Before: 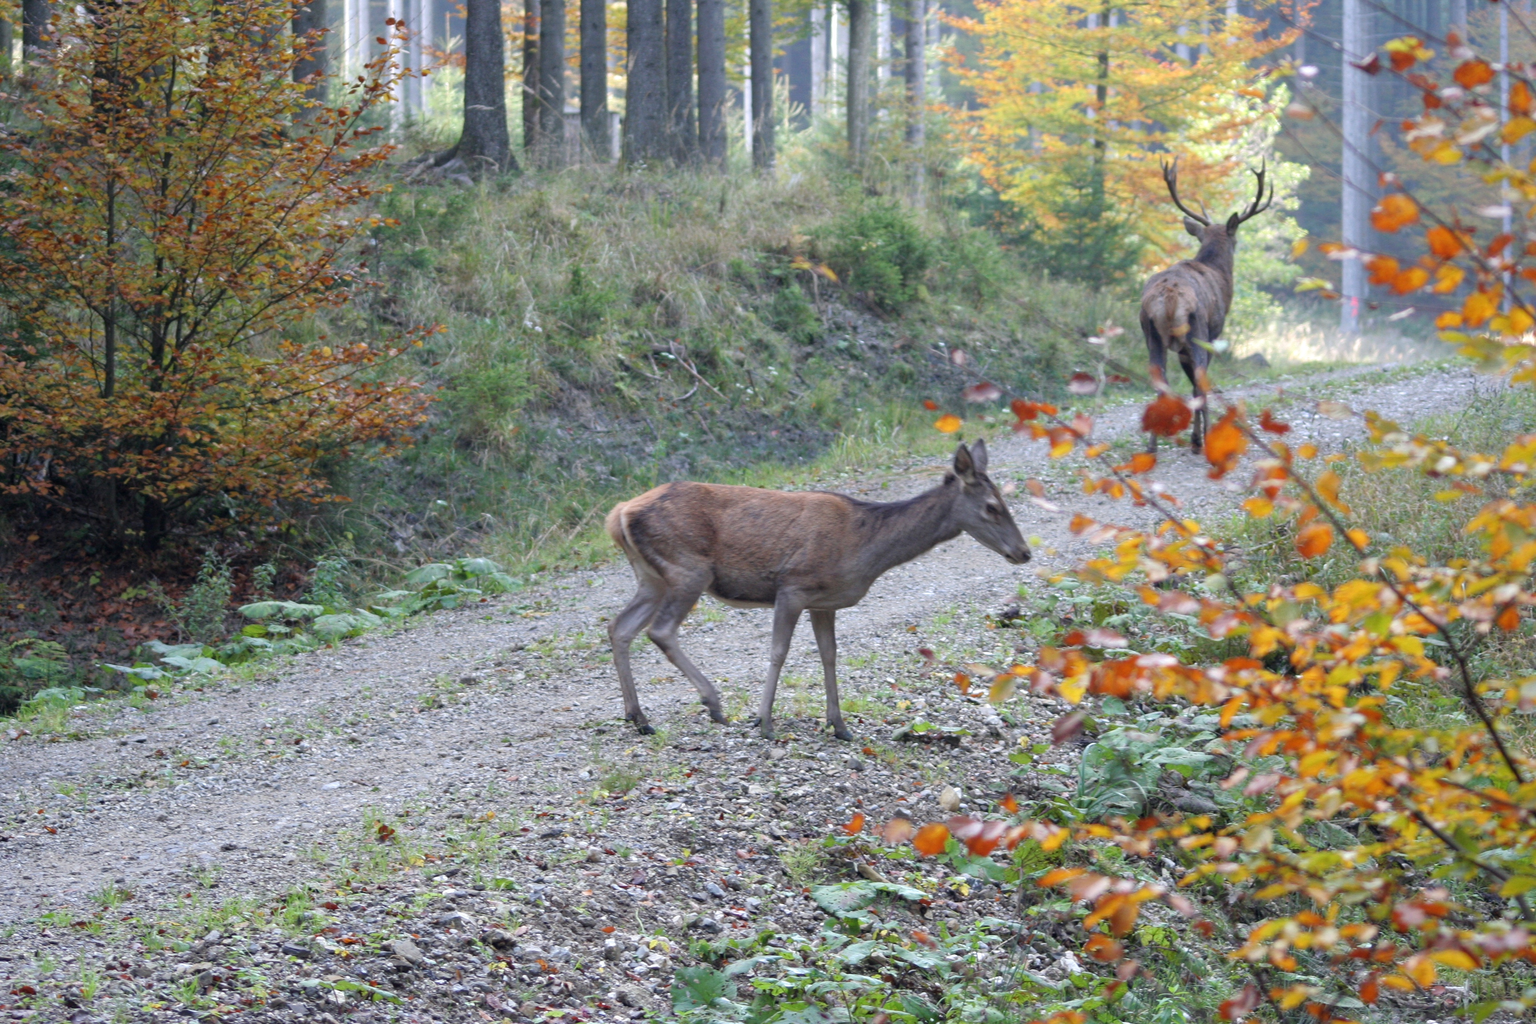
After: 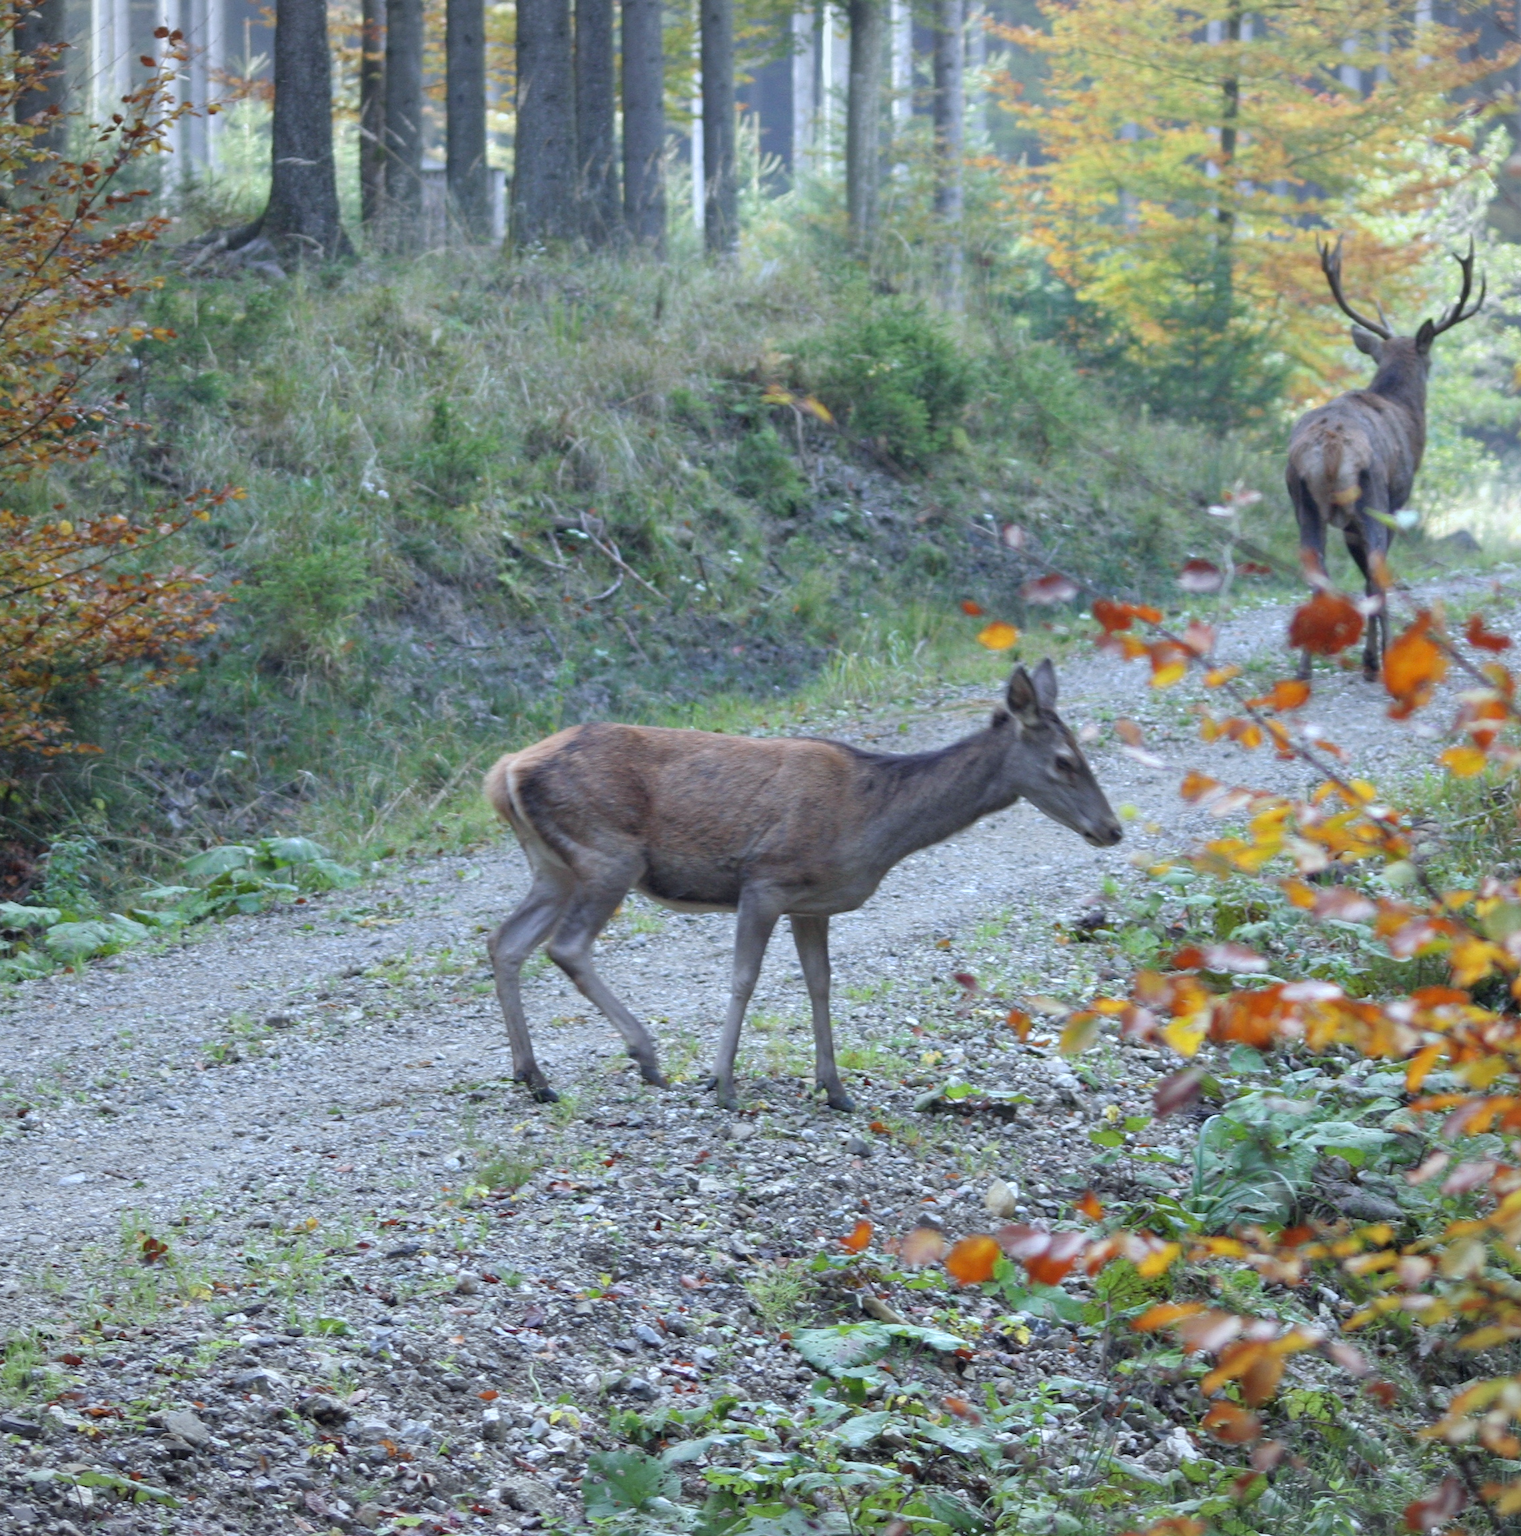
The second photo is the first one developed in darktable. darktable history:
crop and rotate: left 18.442%, right 15.508%
vignetting: fall-off start 85%, fall-off radius 80%, brightness -0.182, saturation -0.3, width/height ratio 1.219, dithering 8-bit output, unbound false
white balance: red 0.925, blue 1.046
